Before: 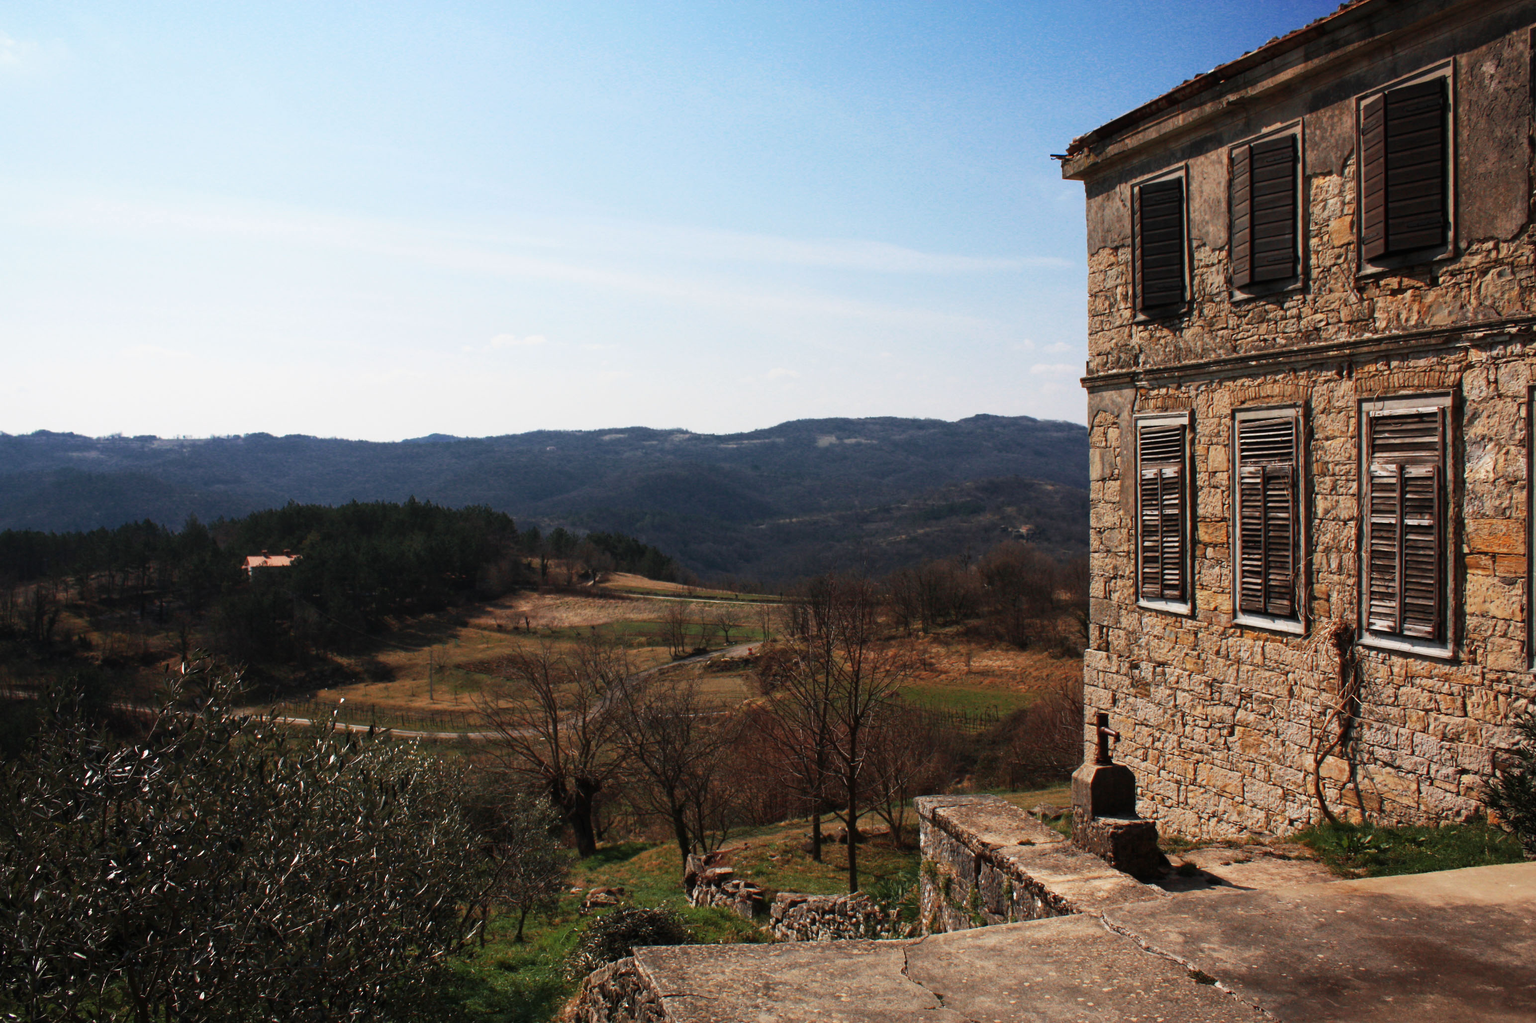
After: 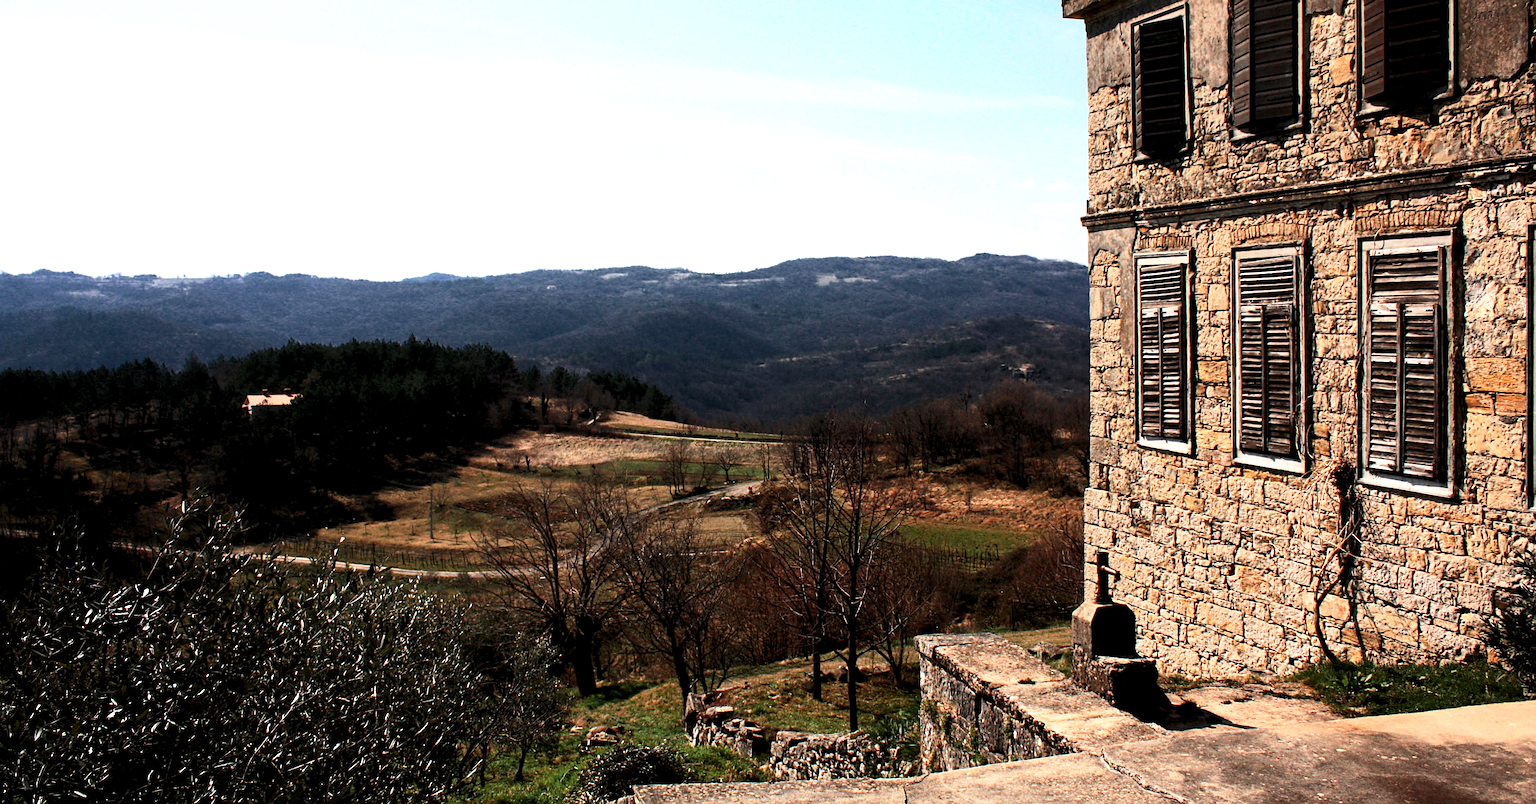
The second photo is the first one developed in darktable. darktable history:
sharpen: on, module defaults
contrast brightness saturation: contrast 0.28
exposure: exposure 0.426 EV, compensate highlight preservation false
crop and rotate: top 15.774%, bottom 5.506%
rgb levels: levels [[0.013, 0.434, 0.89], [0, 0.5, 1], [0, 0.5, 1]]
